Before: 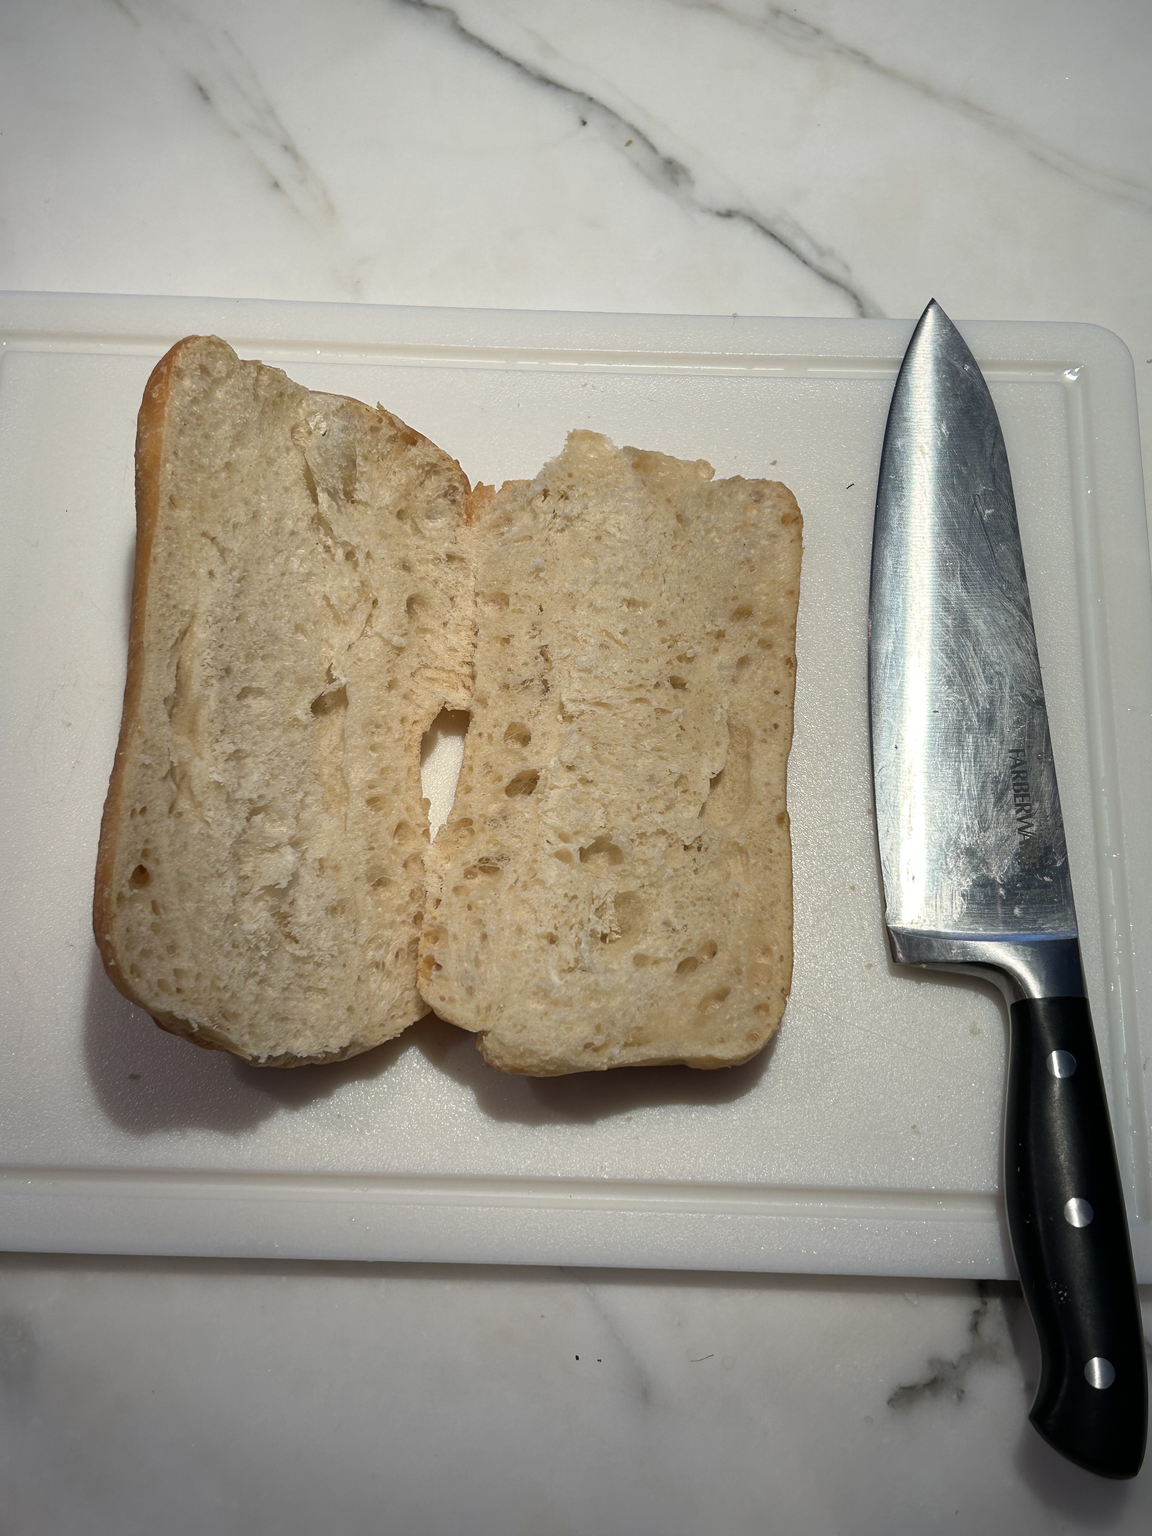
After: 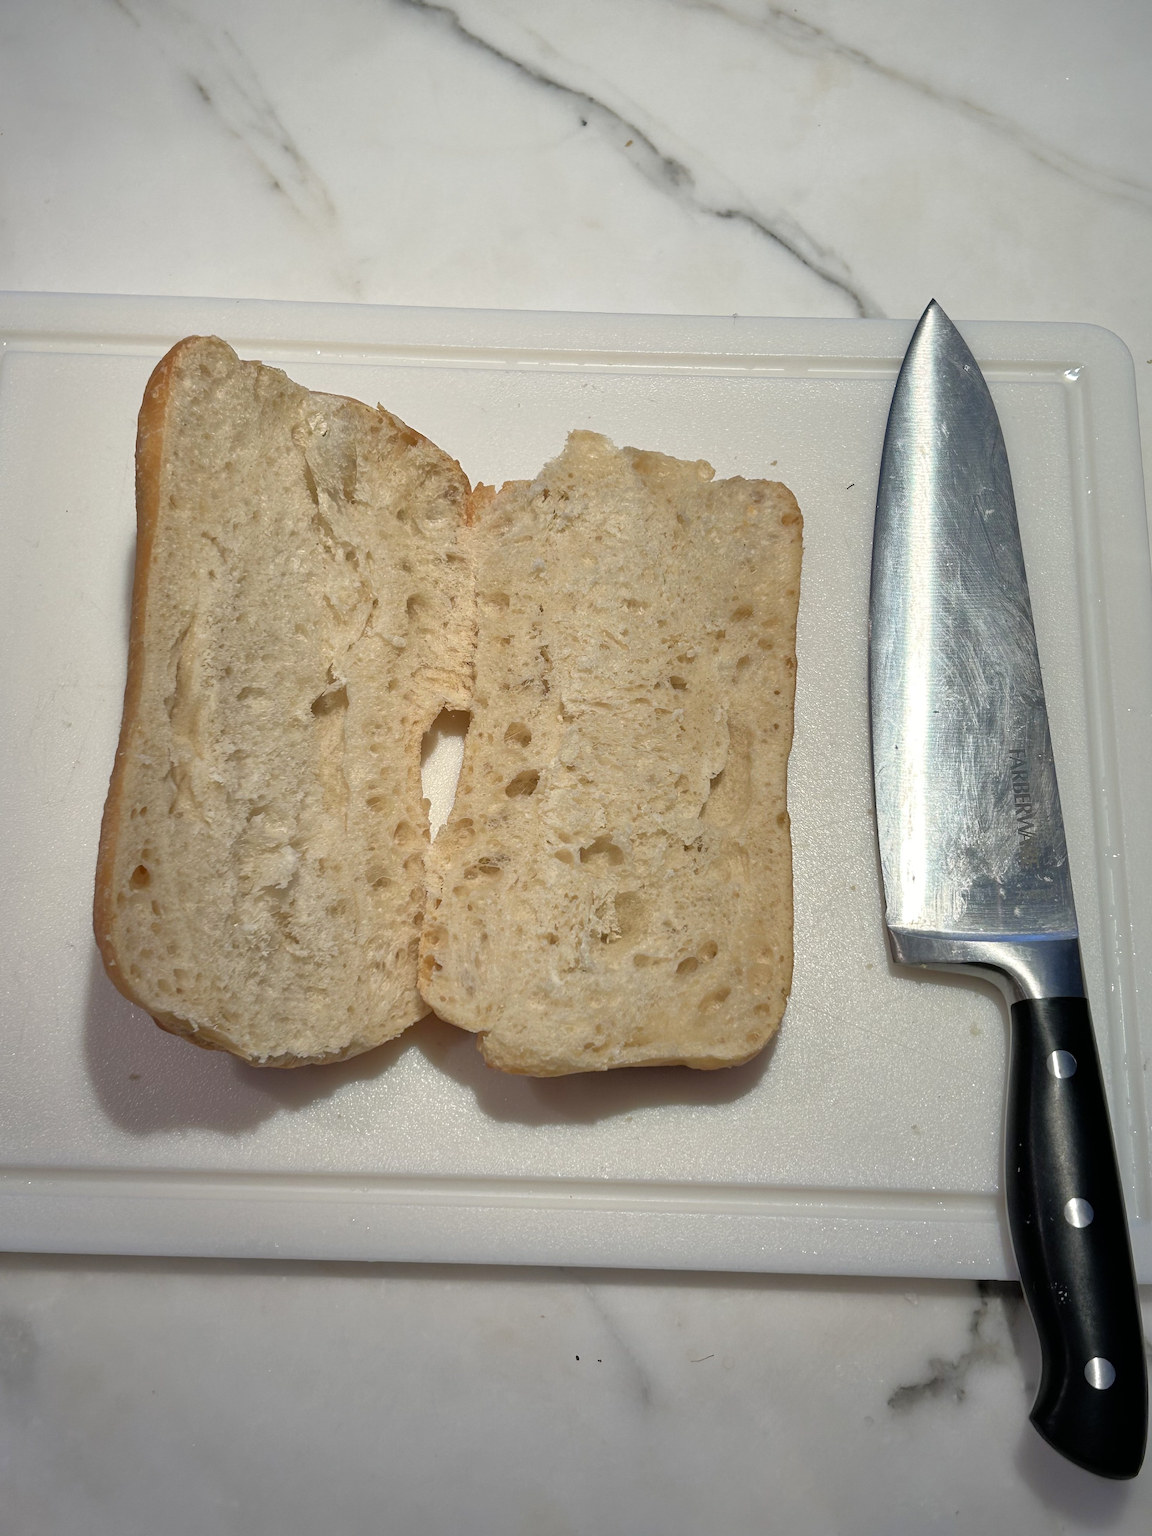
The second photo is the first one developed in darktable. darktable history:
tone equalizer: -7 EV 0.161 EV, -6 EV 0.578 EV, -5 EV 1.12 EV, -4 EV 1.35 EV, -3 EV 1.12 EV, -2 EV 0.6 EV, -1 EV 0.146 EV
